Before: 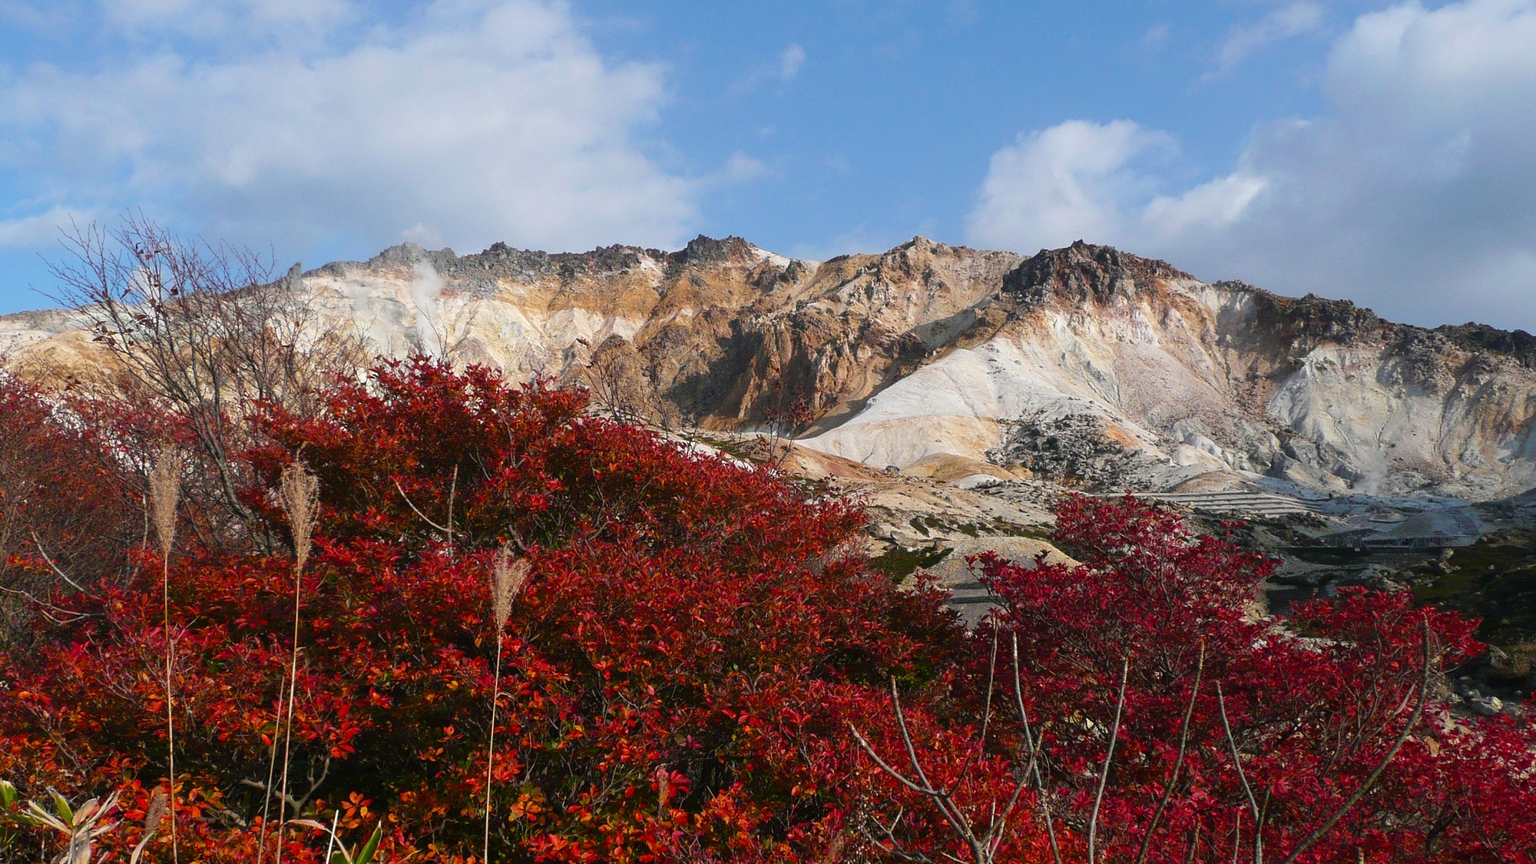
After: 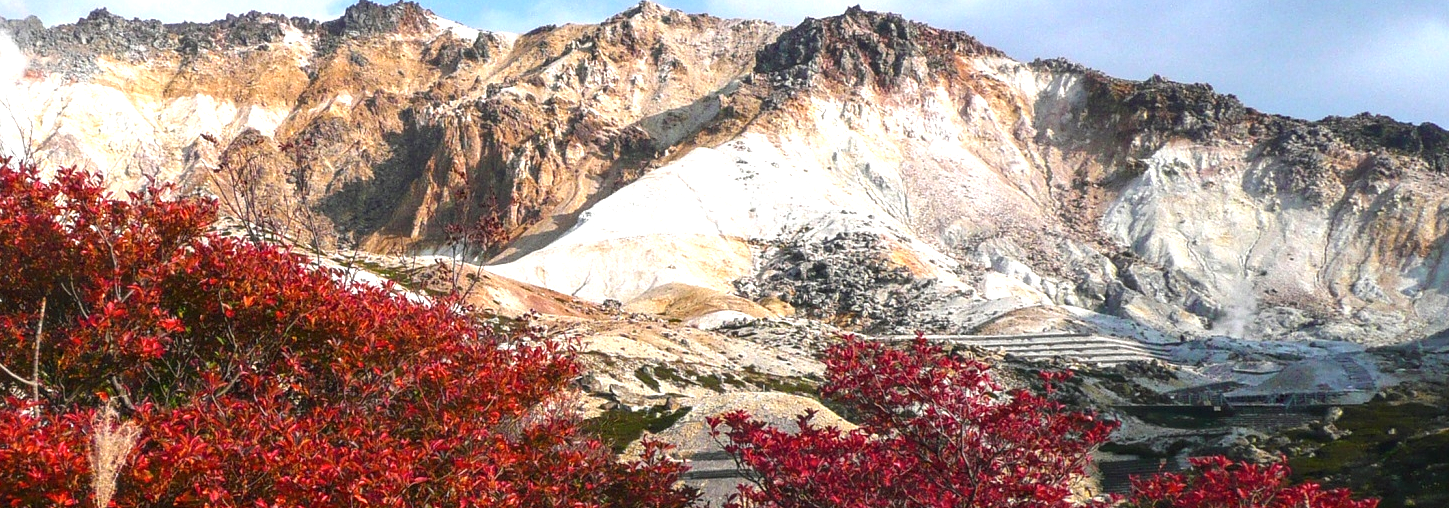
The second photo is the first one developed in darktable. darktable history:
local contrast: on, module defaults
crop and rotate: left 27.518%, top 27.366%, bottom 27.469%
exposure: black level correction 0, exposure 0.954 EV, compensate exposure bias true, compensate highlight preservation false
